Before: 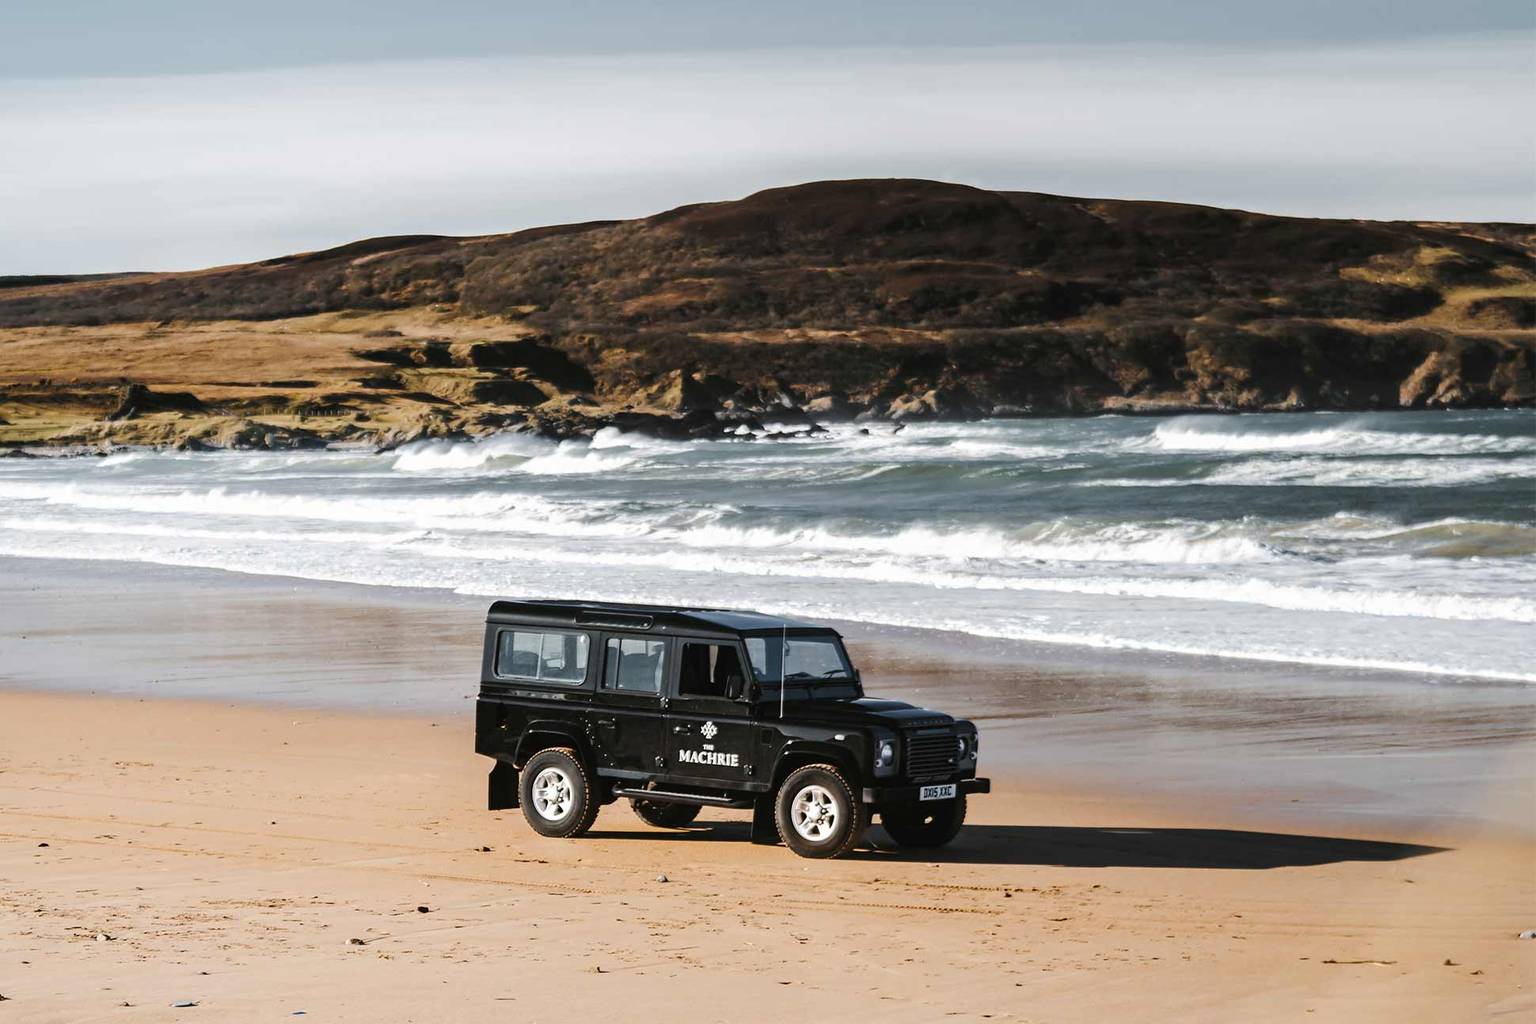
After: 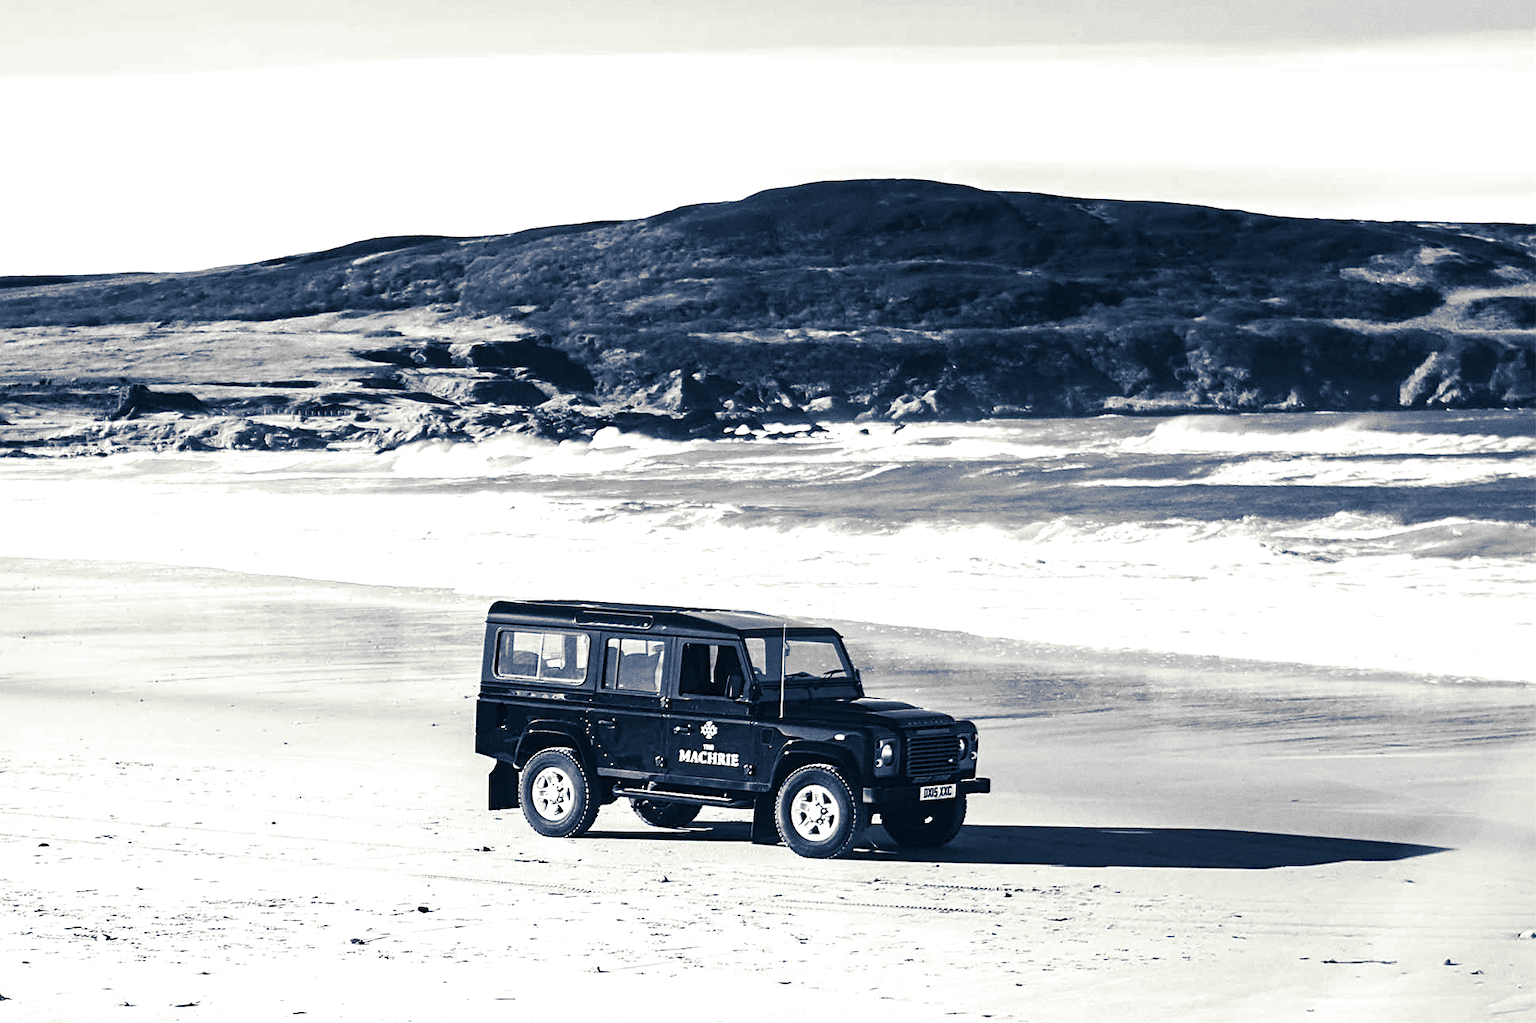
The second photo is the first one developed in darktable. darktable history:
exposure: exposure 0.999 EV, compensate highlight preservation false
grain: coarseness 0.09 ISO
sharpen: on, module defaults
split-toning: shadows › hue 226.8°, shadows › saturation 0.84
monochrome: a -35.87, b 49.73, size 1.7
